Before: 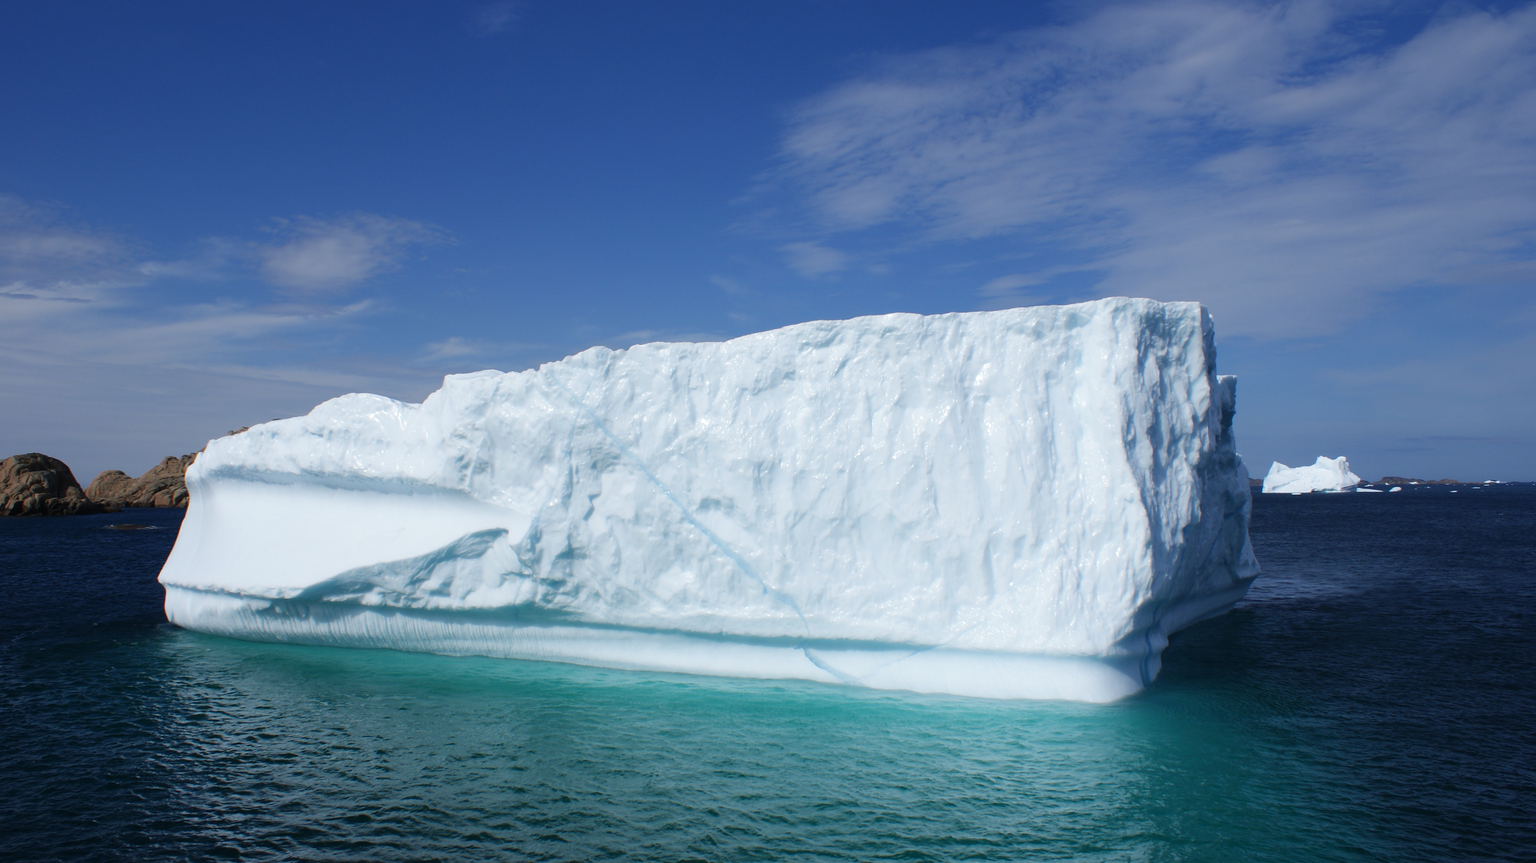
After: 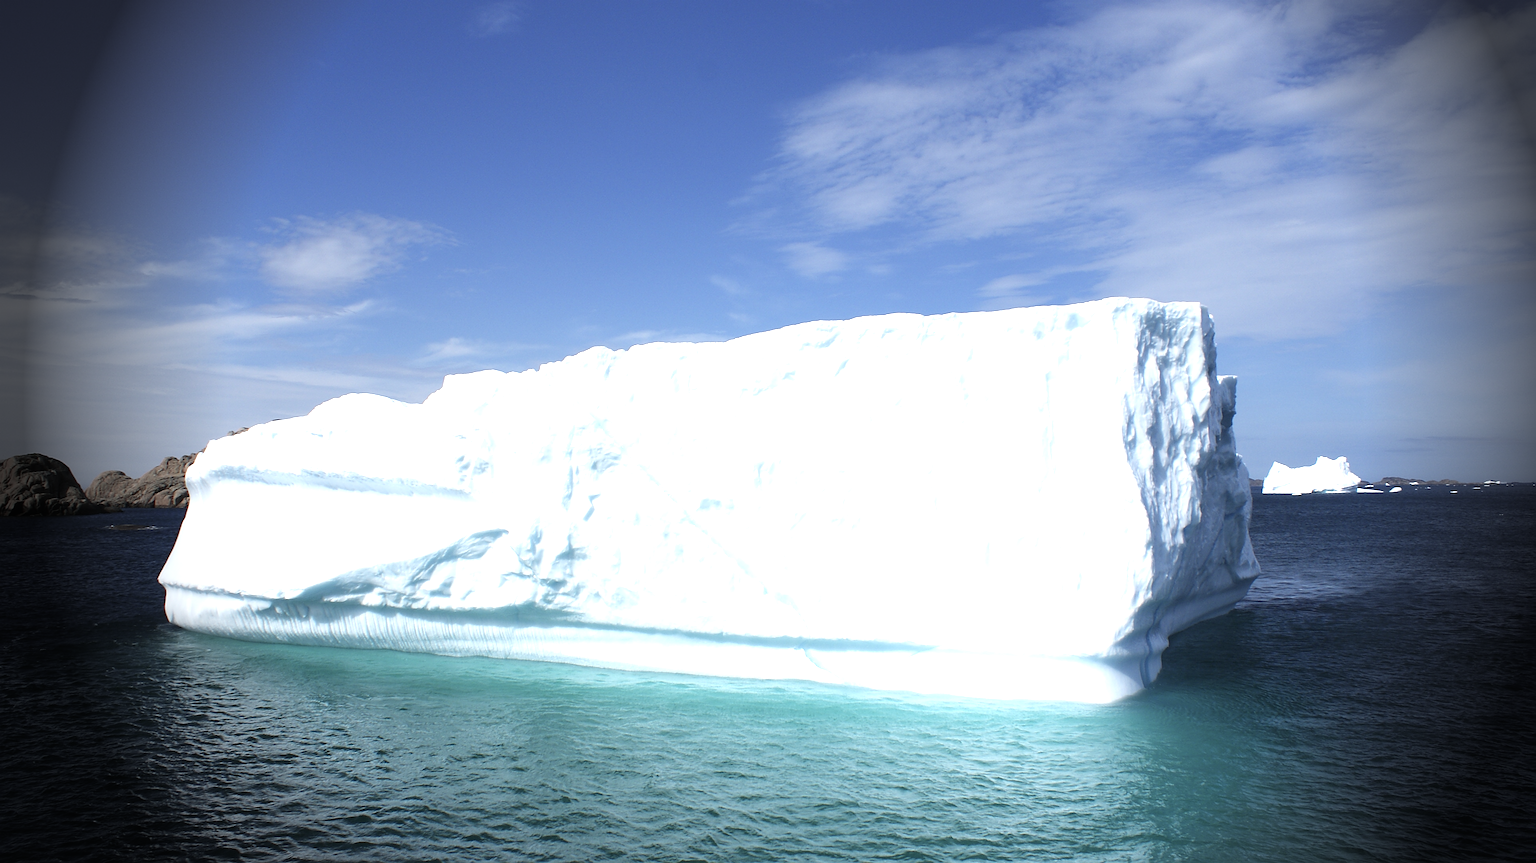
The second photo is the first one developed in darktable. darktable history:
exposure: black level correction 0, exposure 1.1 EV, compensate exposure bias true, compensate highlight preservation false
sharpen: on, module defaults
vignetting: fall-off start 76.42%, fall-off radius 27.36%, brightness -0.872, center (0.037, -0.09), width/height ratio 0.971
color balance: input saturation 100.43%, contrast fulcrum 14.22%, output saturation 70.41%
